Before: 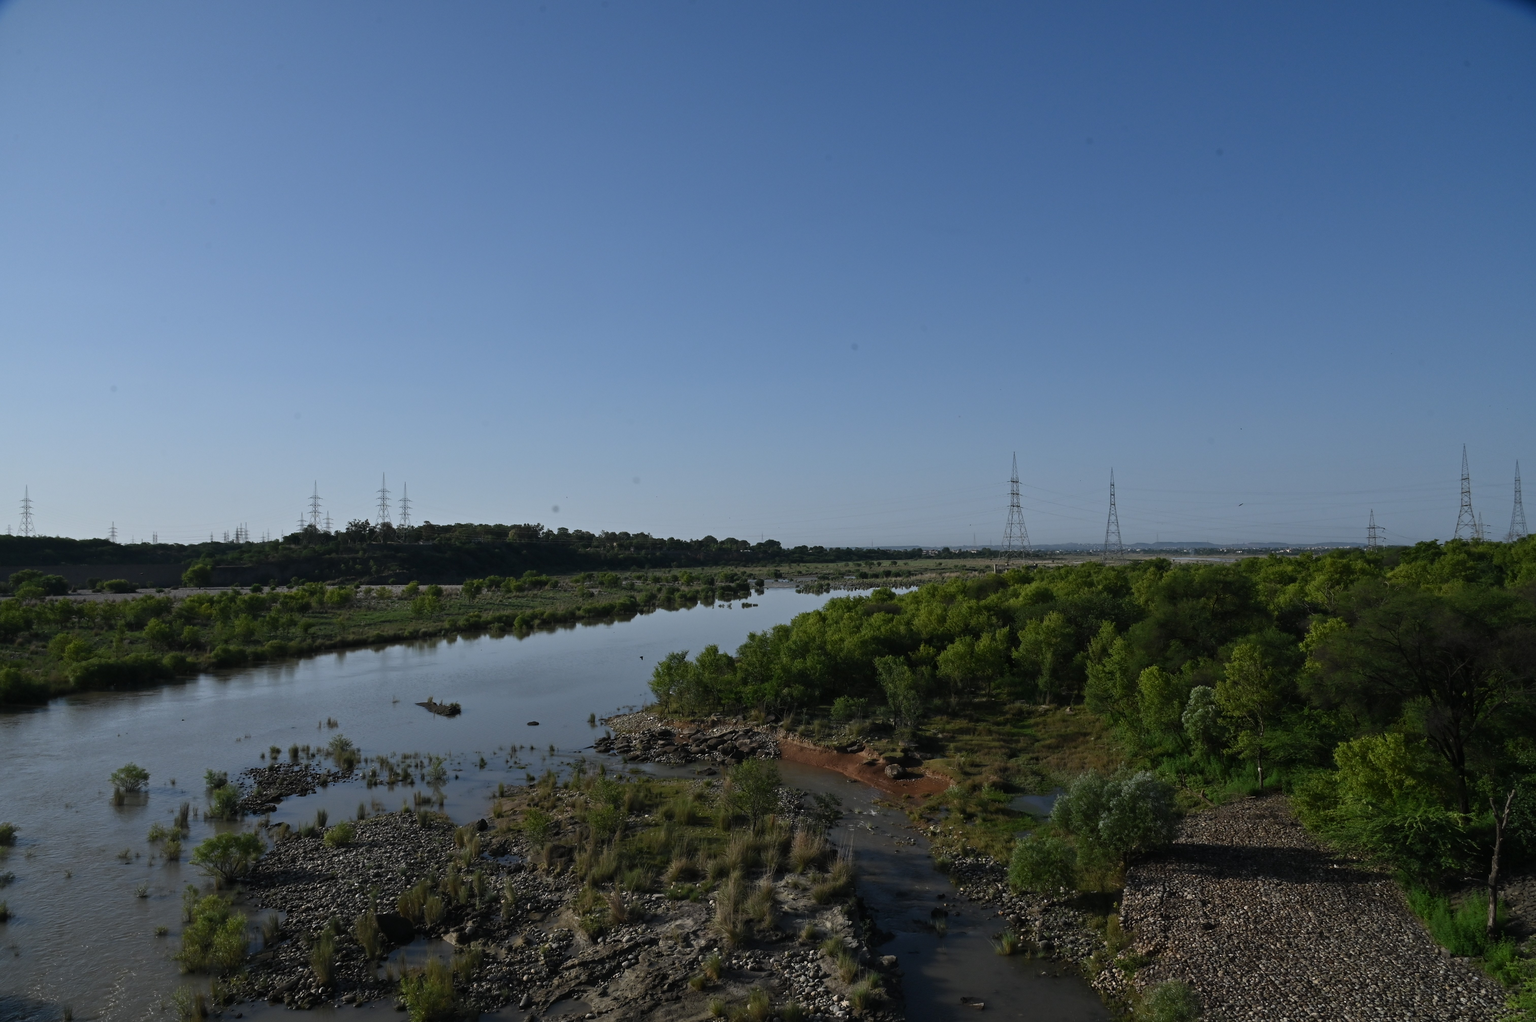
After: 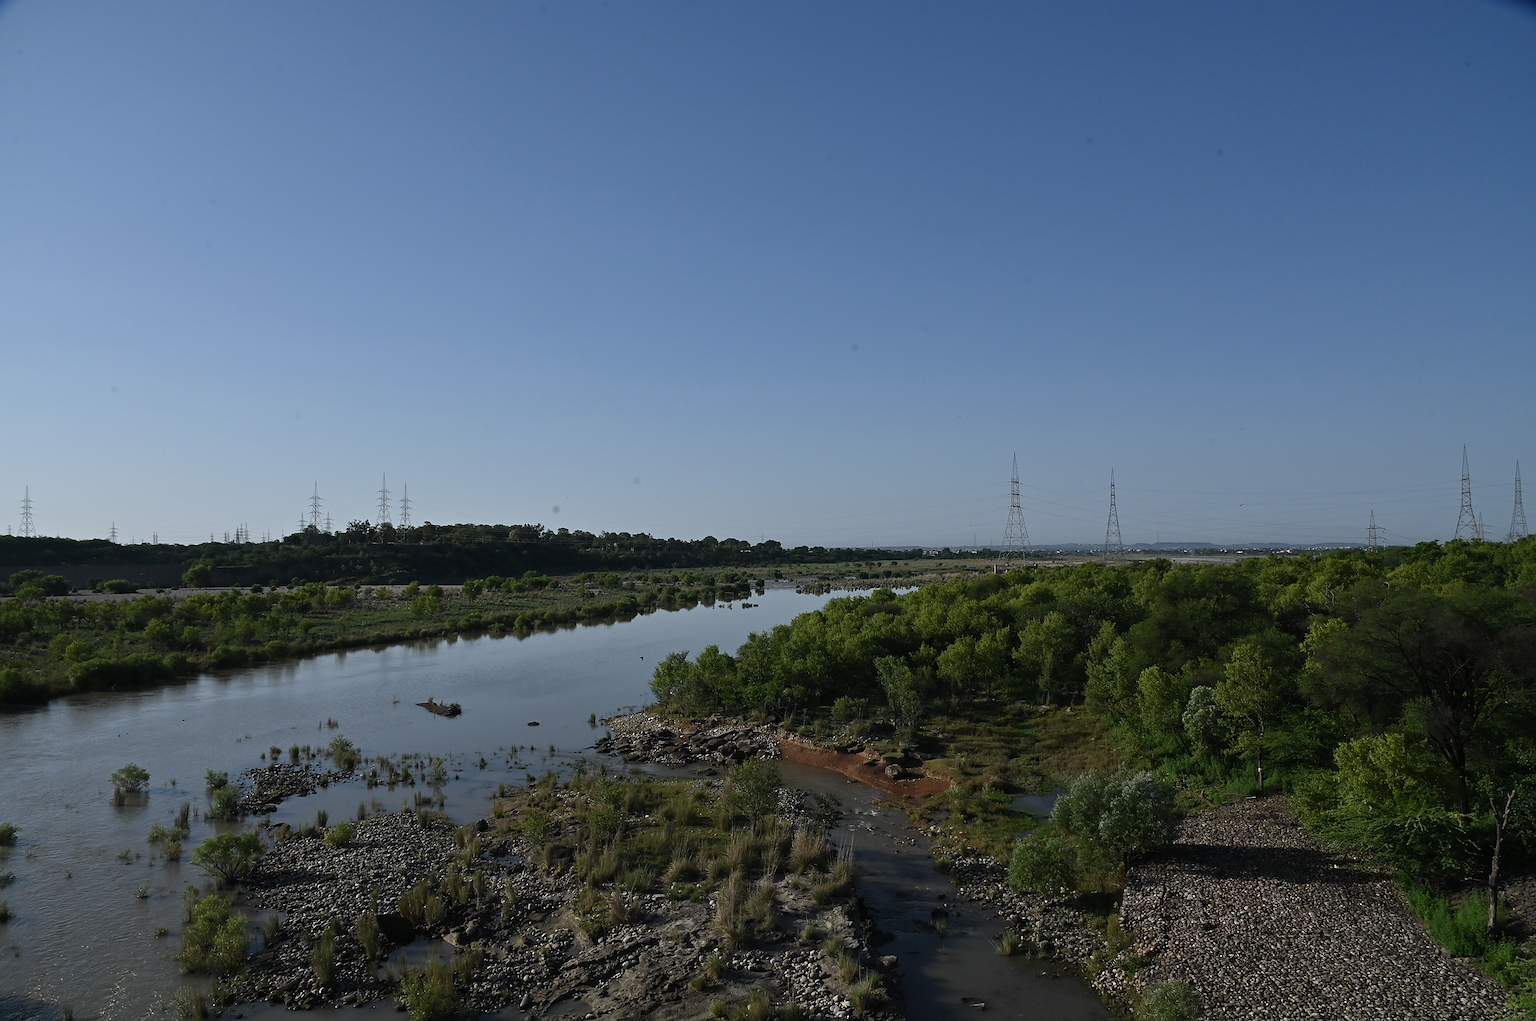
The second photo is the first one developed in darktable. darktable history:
contrast brightness saturation: saturation -0.05
sharpen: radius 2.817, amount 0.715
